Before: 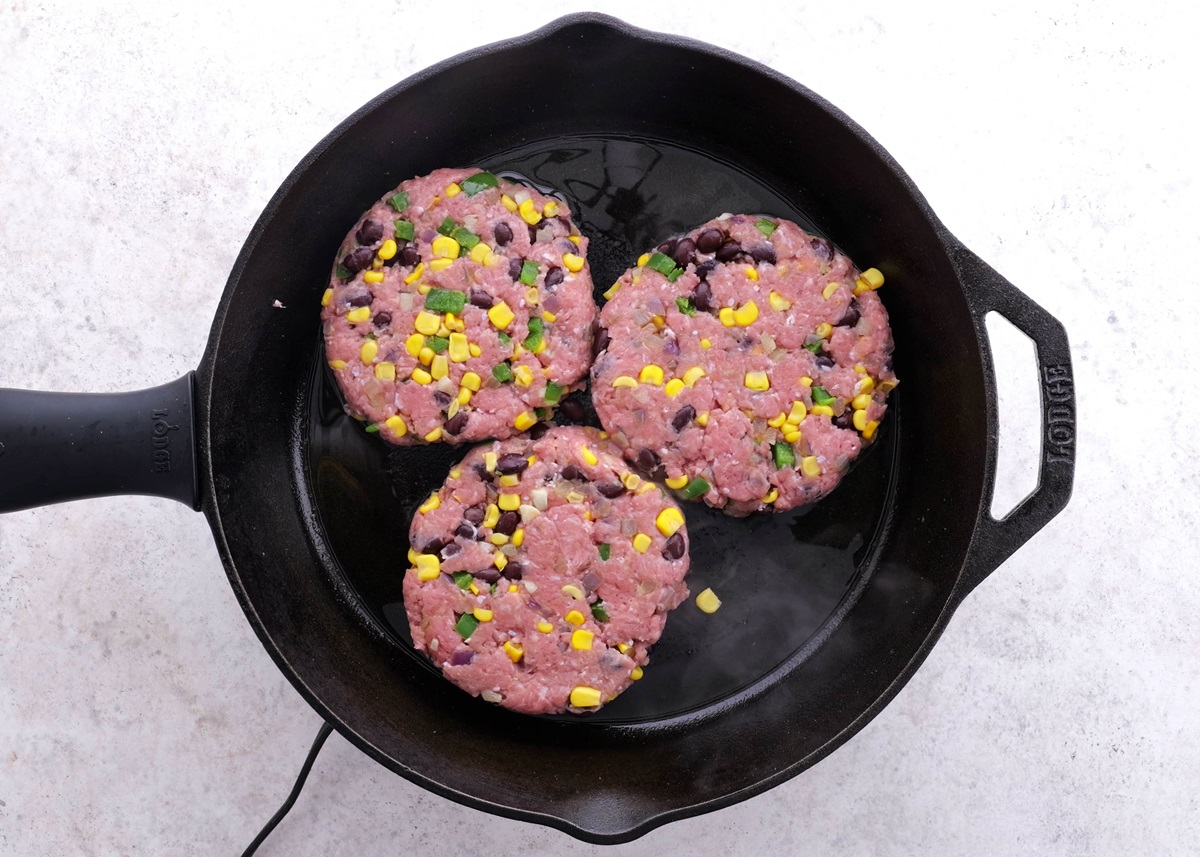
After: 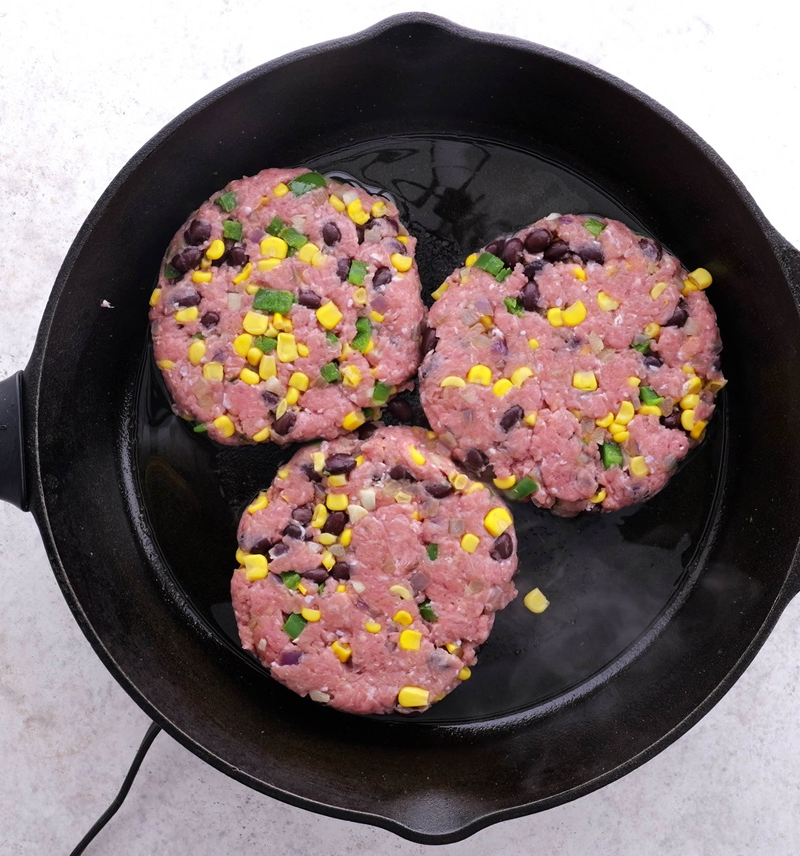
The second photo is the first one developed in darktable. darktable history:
crop and rotate: left 14.406%, right 18.927%
